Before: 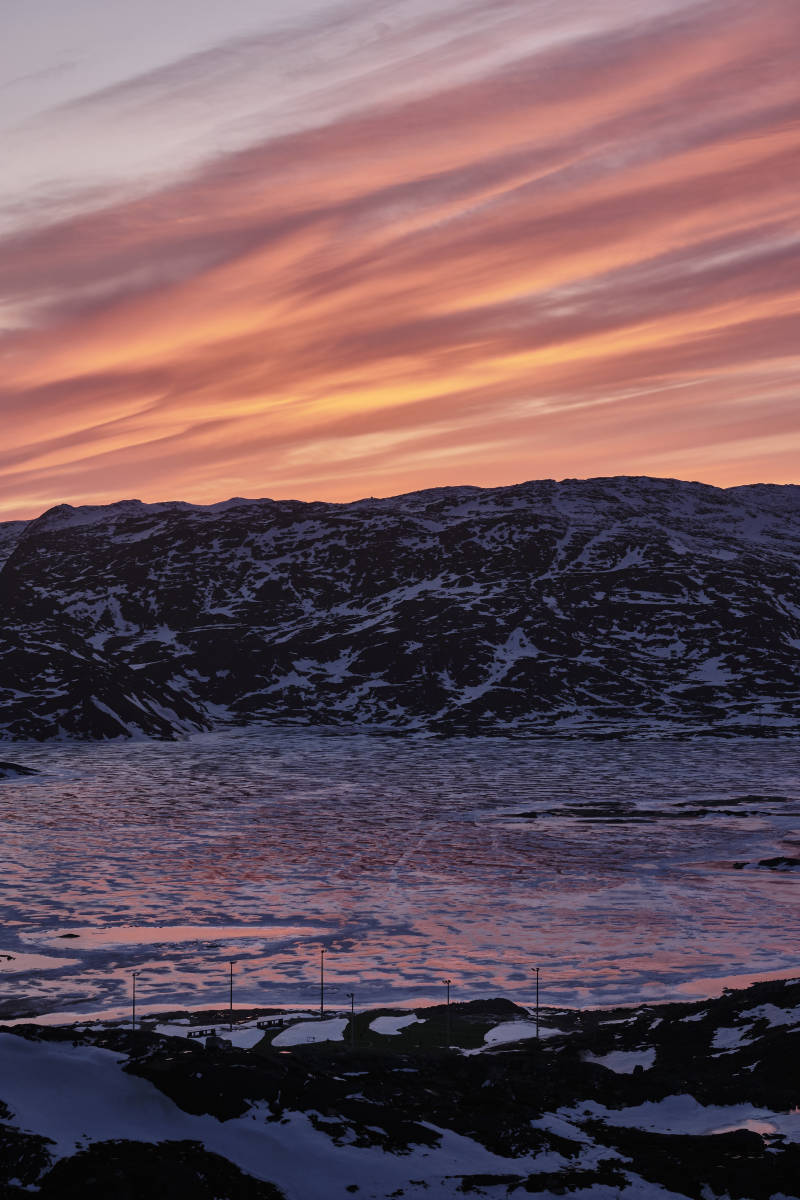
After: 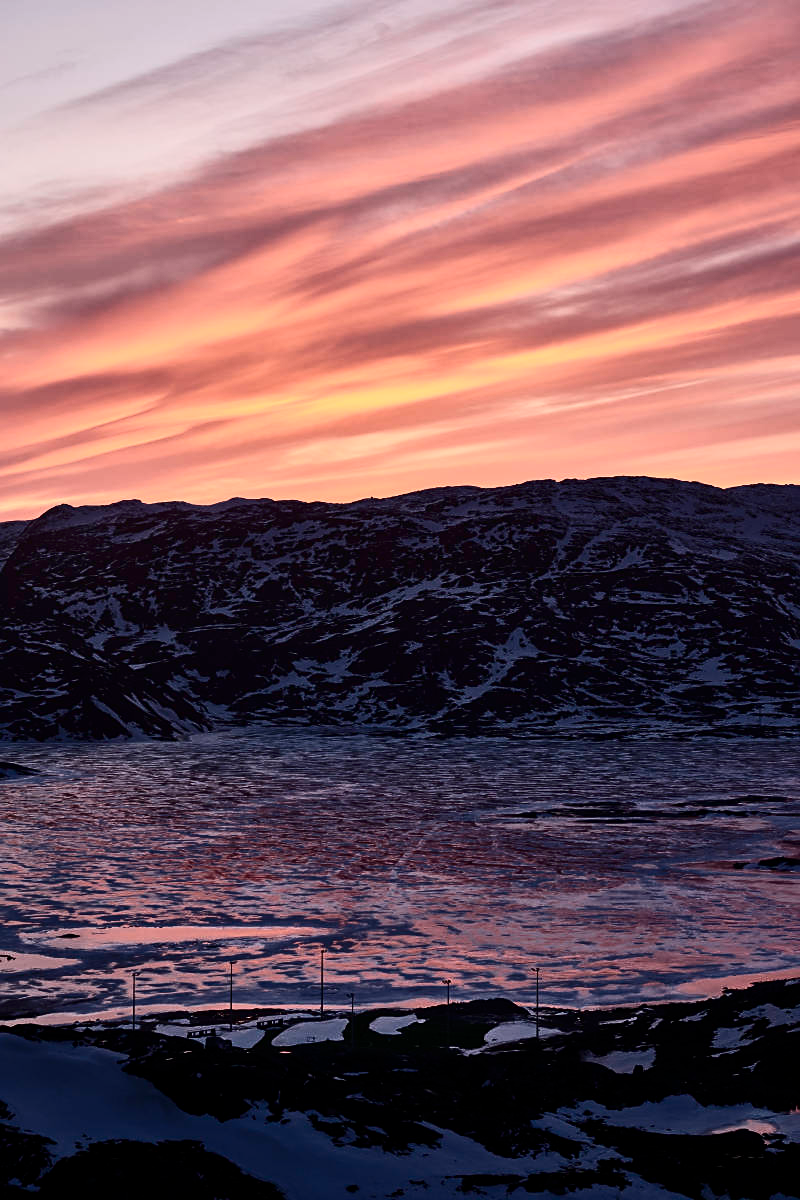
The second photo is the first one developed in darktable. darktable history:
sharpen: radius 1.915, amount 0.394, threshold 1.607
contrast brightness saturation: contrast 0.298
